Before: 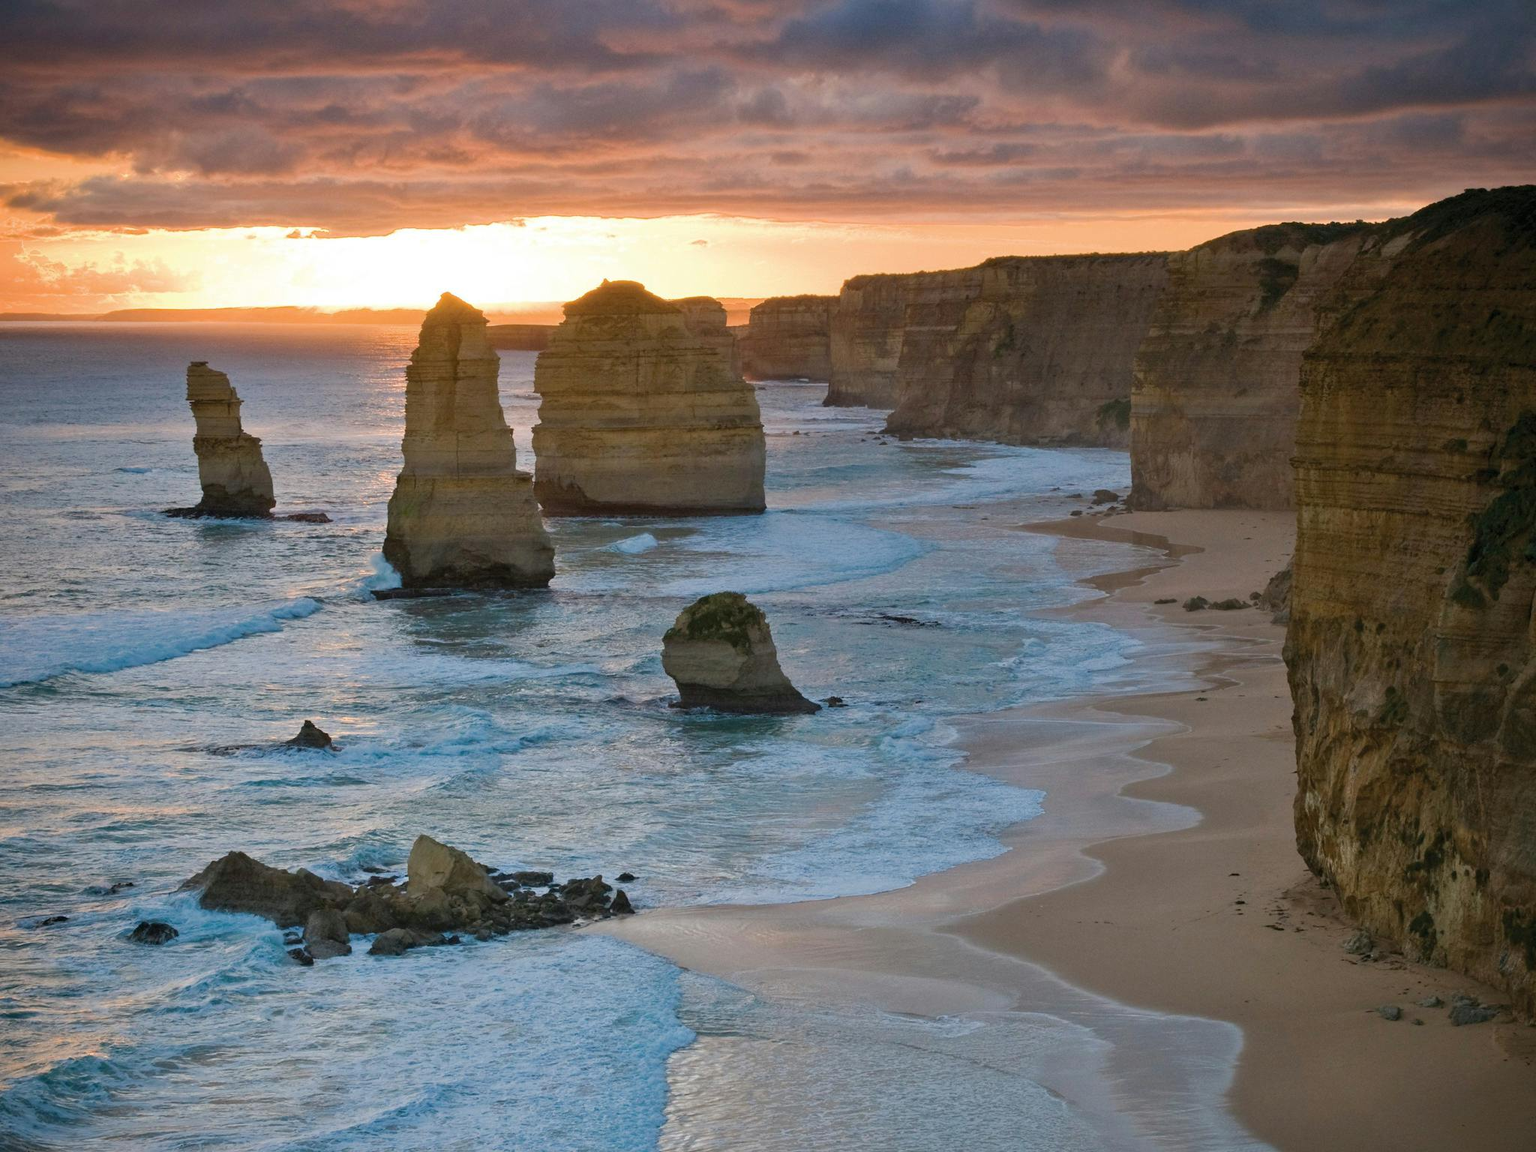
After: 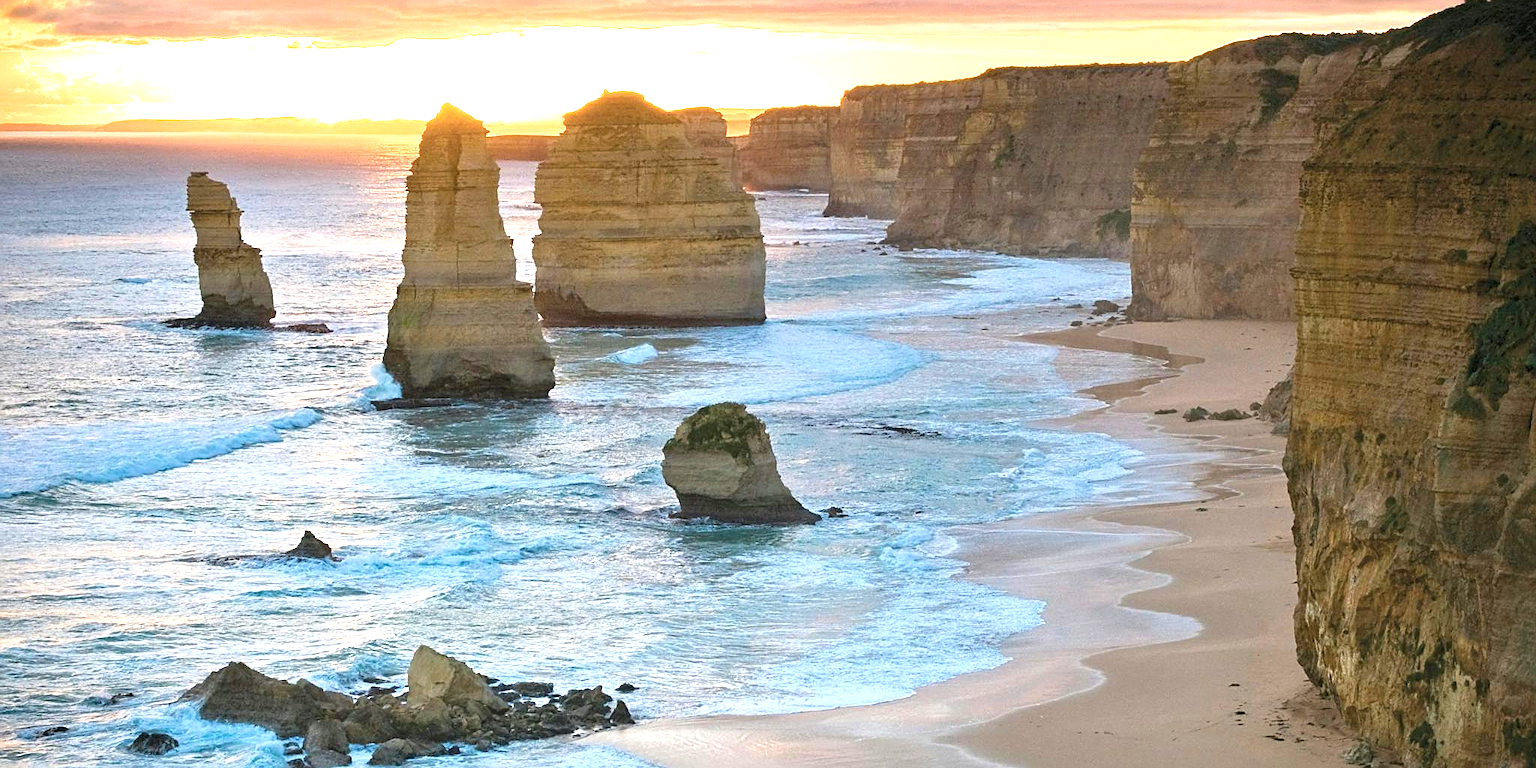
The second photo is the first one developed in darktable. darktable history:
crop: top 16.518%, bottom 16.771%
sharpen: on, module defaults
exposure: black level correction 0, exposure 1.387 EV
